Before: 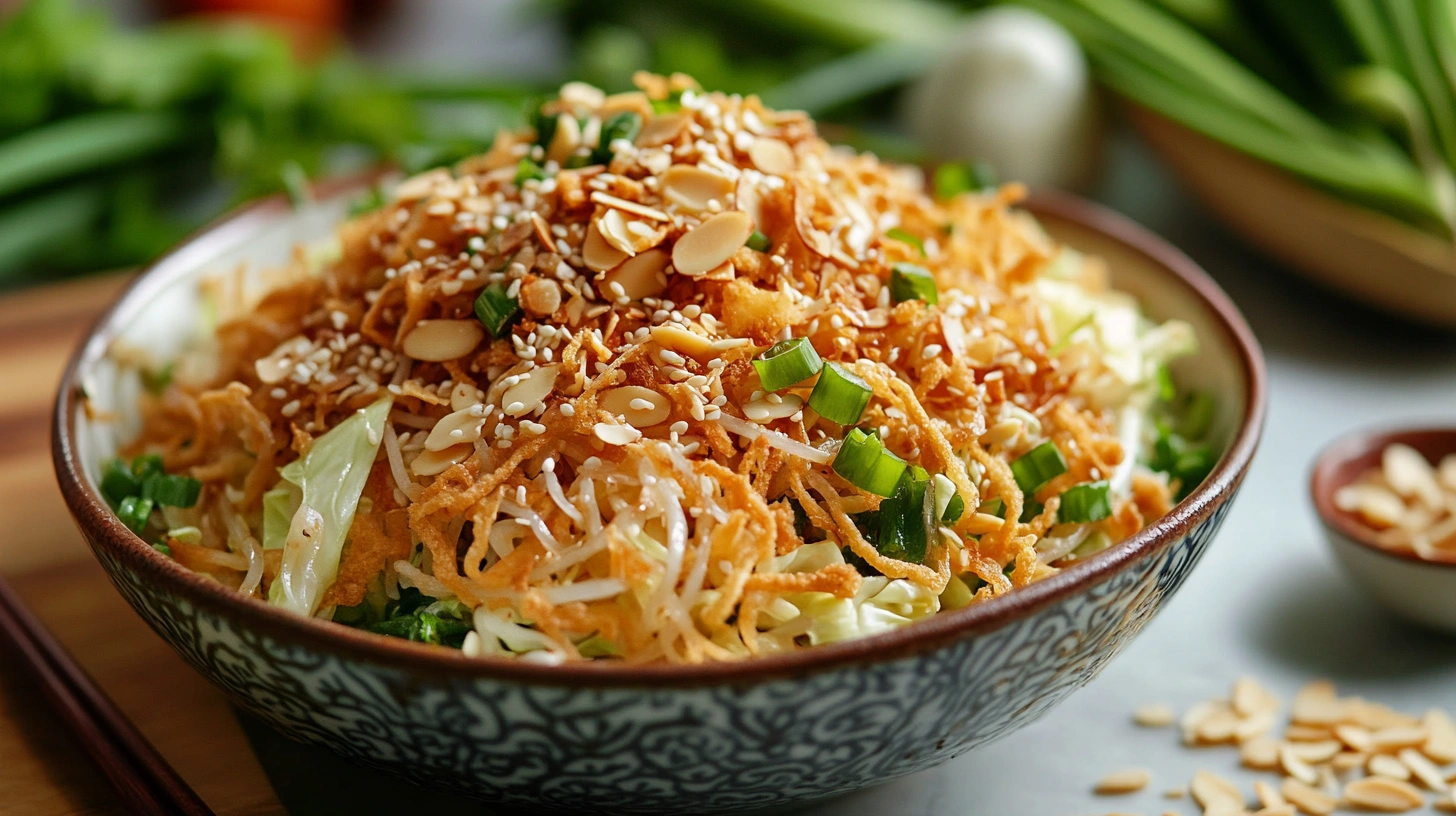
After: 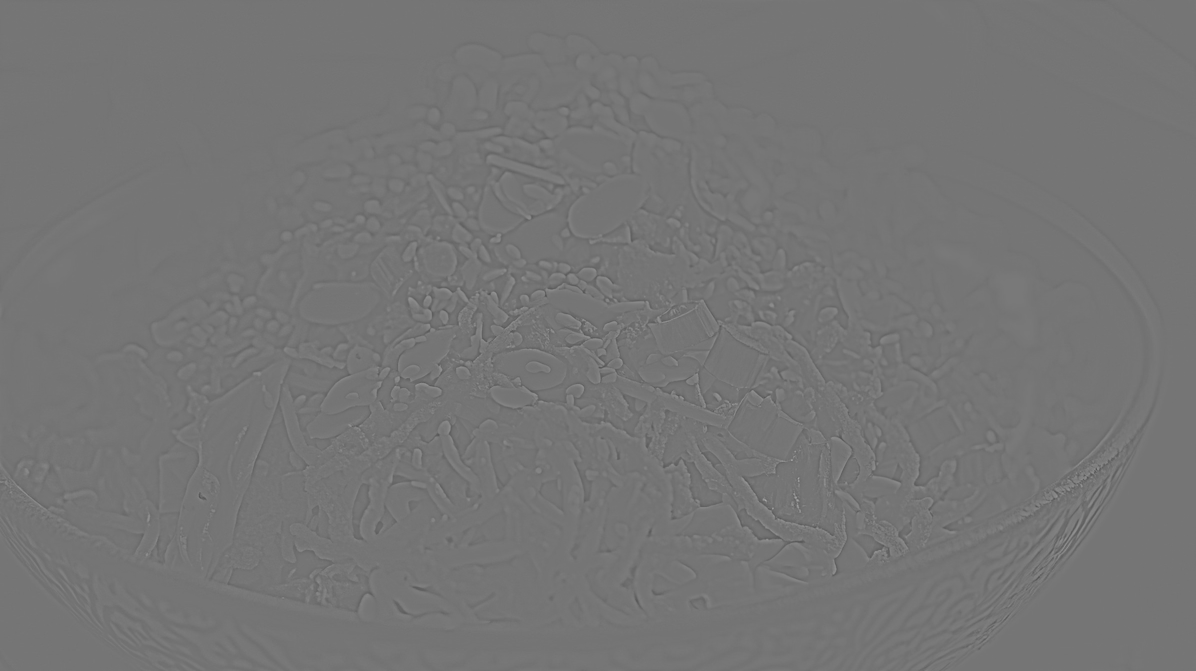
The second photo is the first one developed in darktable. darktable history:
crop and rotate: left 7.196%, top 4.574%, right 10.605%, bottom 13.178%
exposure: exposure 0.3 EV, compensate highlight preservation false
white balance: red 0.924, blue 1.095
highpass: sharpness 9.84%, contrast boost 9.94%
shadows and highlights: shadows 43.71, white point adjustment -1.46, soften with gaussian
local contrast: mode bilateral grid, contrast 100, coarseness 100, detail 91%, midtone range 0.2
color calibration: illuminant as shot in camera, x 0.358, y 0.373, temperature 4628.91 K
contrast brightness saturation: contrast -0.19, saturation 0.19
